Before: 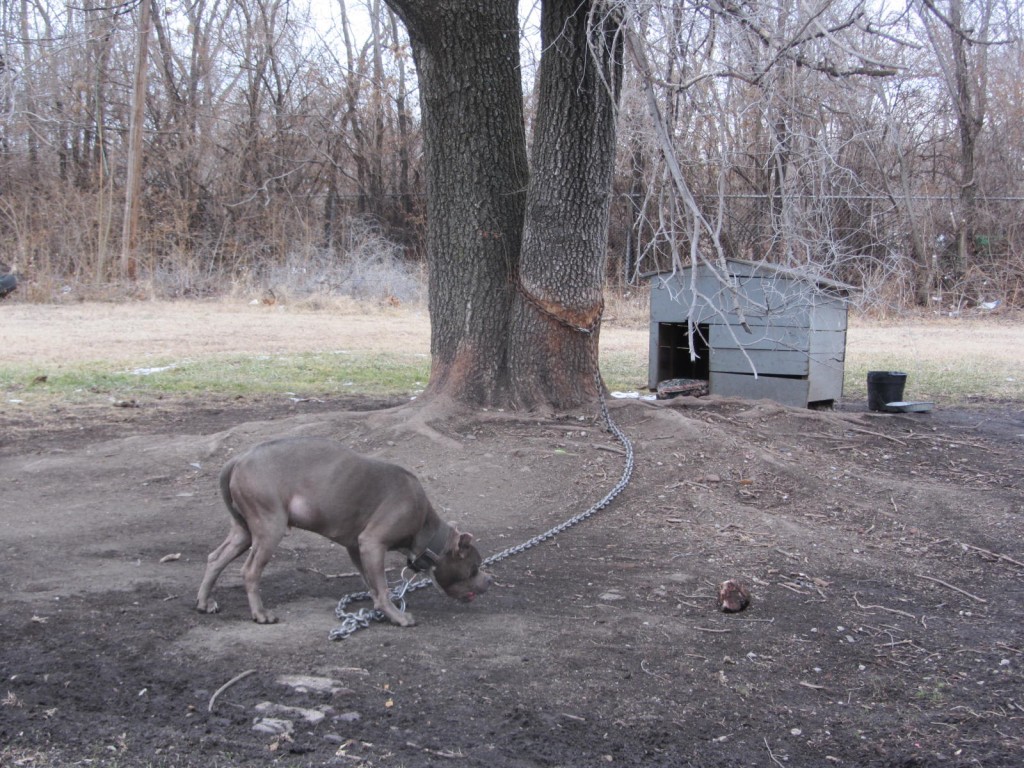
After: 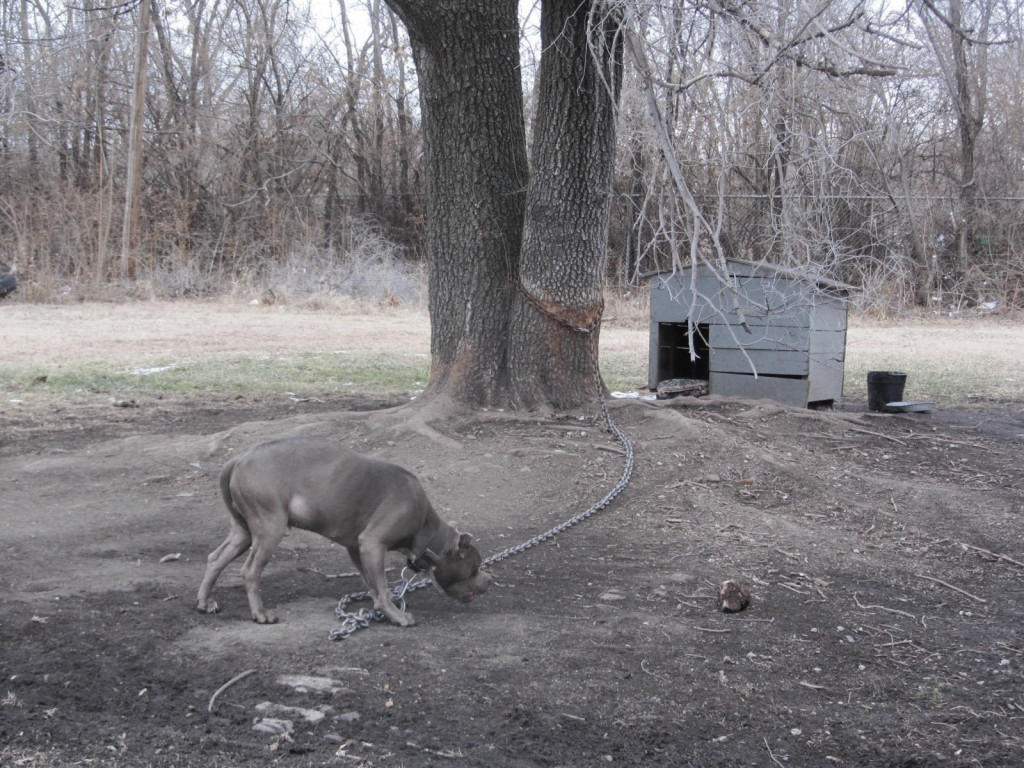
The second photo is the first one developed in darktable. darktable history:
tone equalizer: edges refinement/feathering 500, mask exposure compensation -1.57 EV, preserve details no
color zones: curves: ch0 [(0, 0.5) (0.125, 0.4) (0.25, 0.5) (0.375, 0.4) (0.5, 0.4) (0.625, 0.35) (0.75, 0.35) (0.875, 0.5)]; ch1 [(0, 0.35) (0.125, 0.45) (0.25, 0.35) (0.375, 0.35) (0.5, 0.35) (0.625, 0.35) (0.75, 0.45) (0.875, 0.35)]; ch2 [(0, 0.6) (0.125, 0.5) (0.25, 0.5) (0.375, 0.6) (0.5, 0.6) (0.625, 0.5) (0.75, 0.5) (0.875, 0.5)]
contrast brightness saturation: saturation -0.151
